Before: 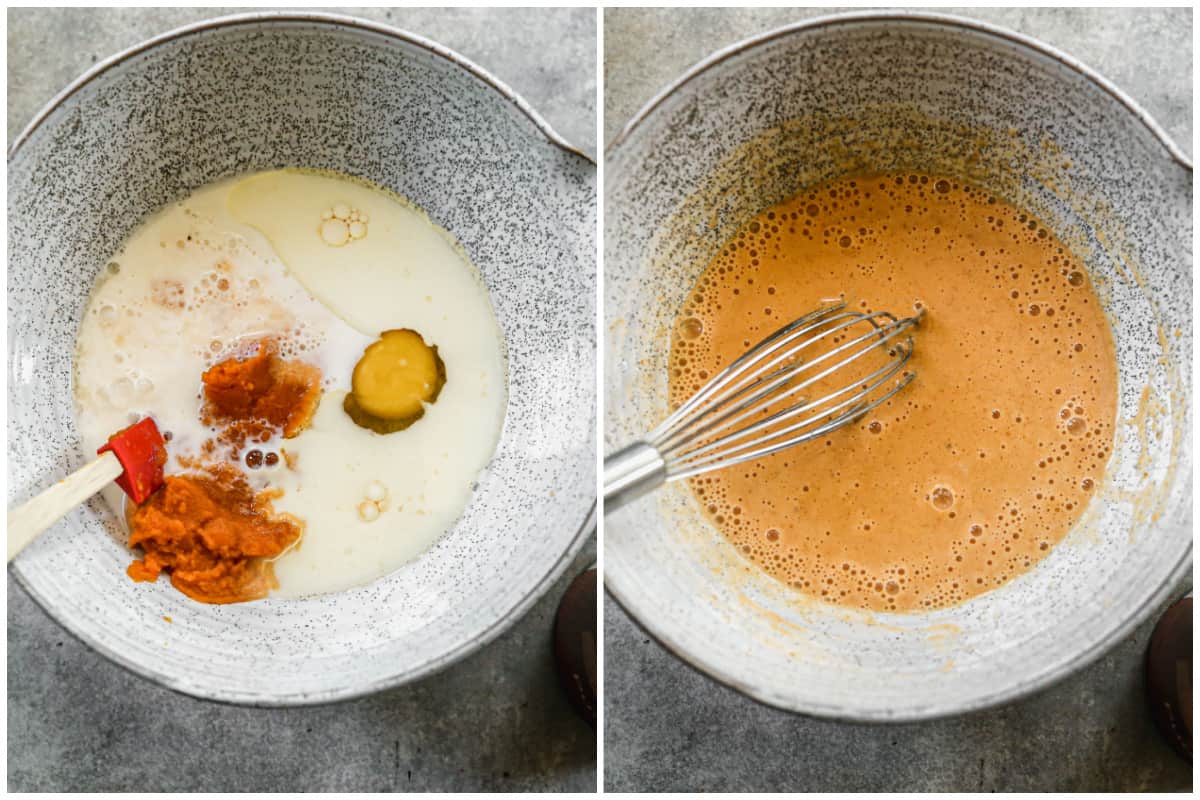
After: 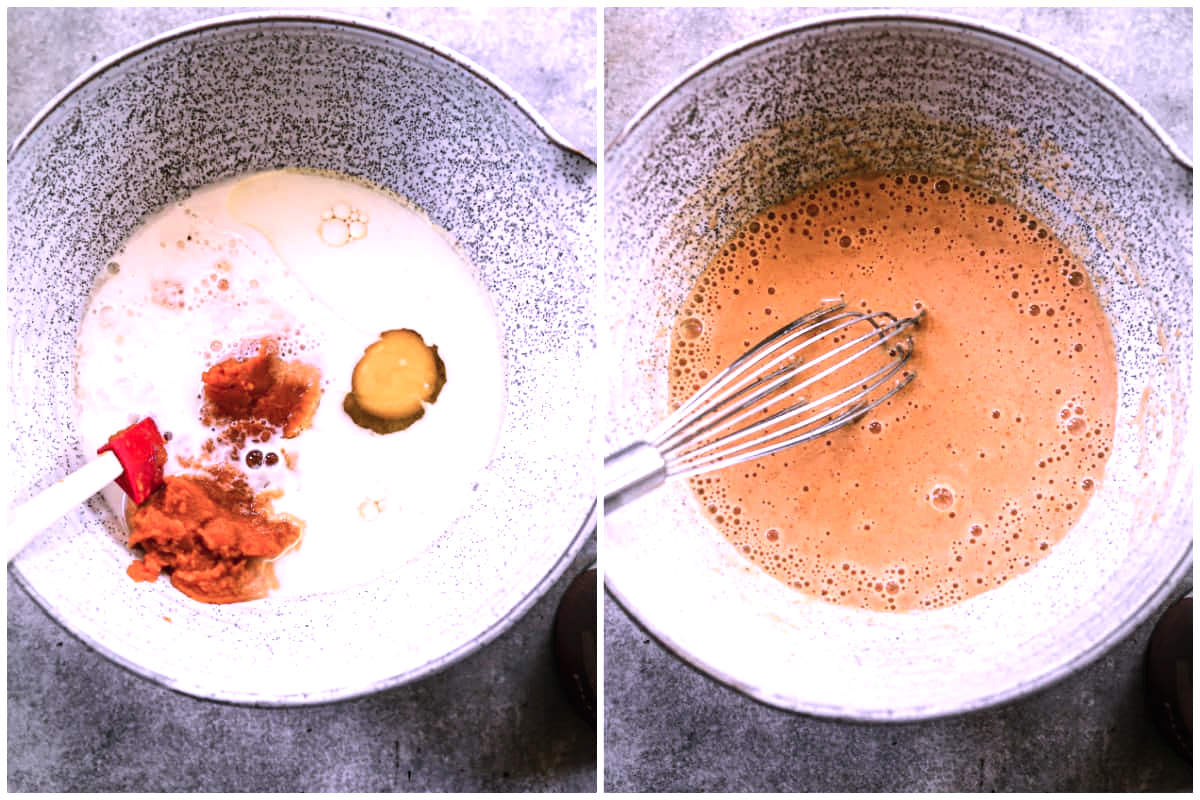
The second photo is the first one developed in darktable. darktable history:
tone equalizer: -8 EV -0.75 EV, -7 EV -0.7 EV, -6 EV -0.622 EV, -5 EV -0.365 EV, -3 EV 0.386 EV, -2 EV 0.6 EV, -1 EV 0.696 EV, +0 EV 0.722 EV, edges refinement/feathering 500, mask exposure compensation -1.57 EV, preserve details no
color correction: highlights a* 15.17, highlights b* -25.12
vignetting: fall-off radius 61.16%
